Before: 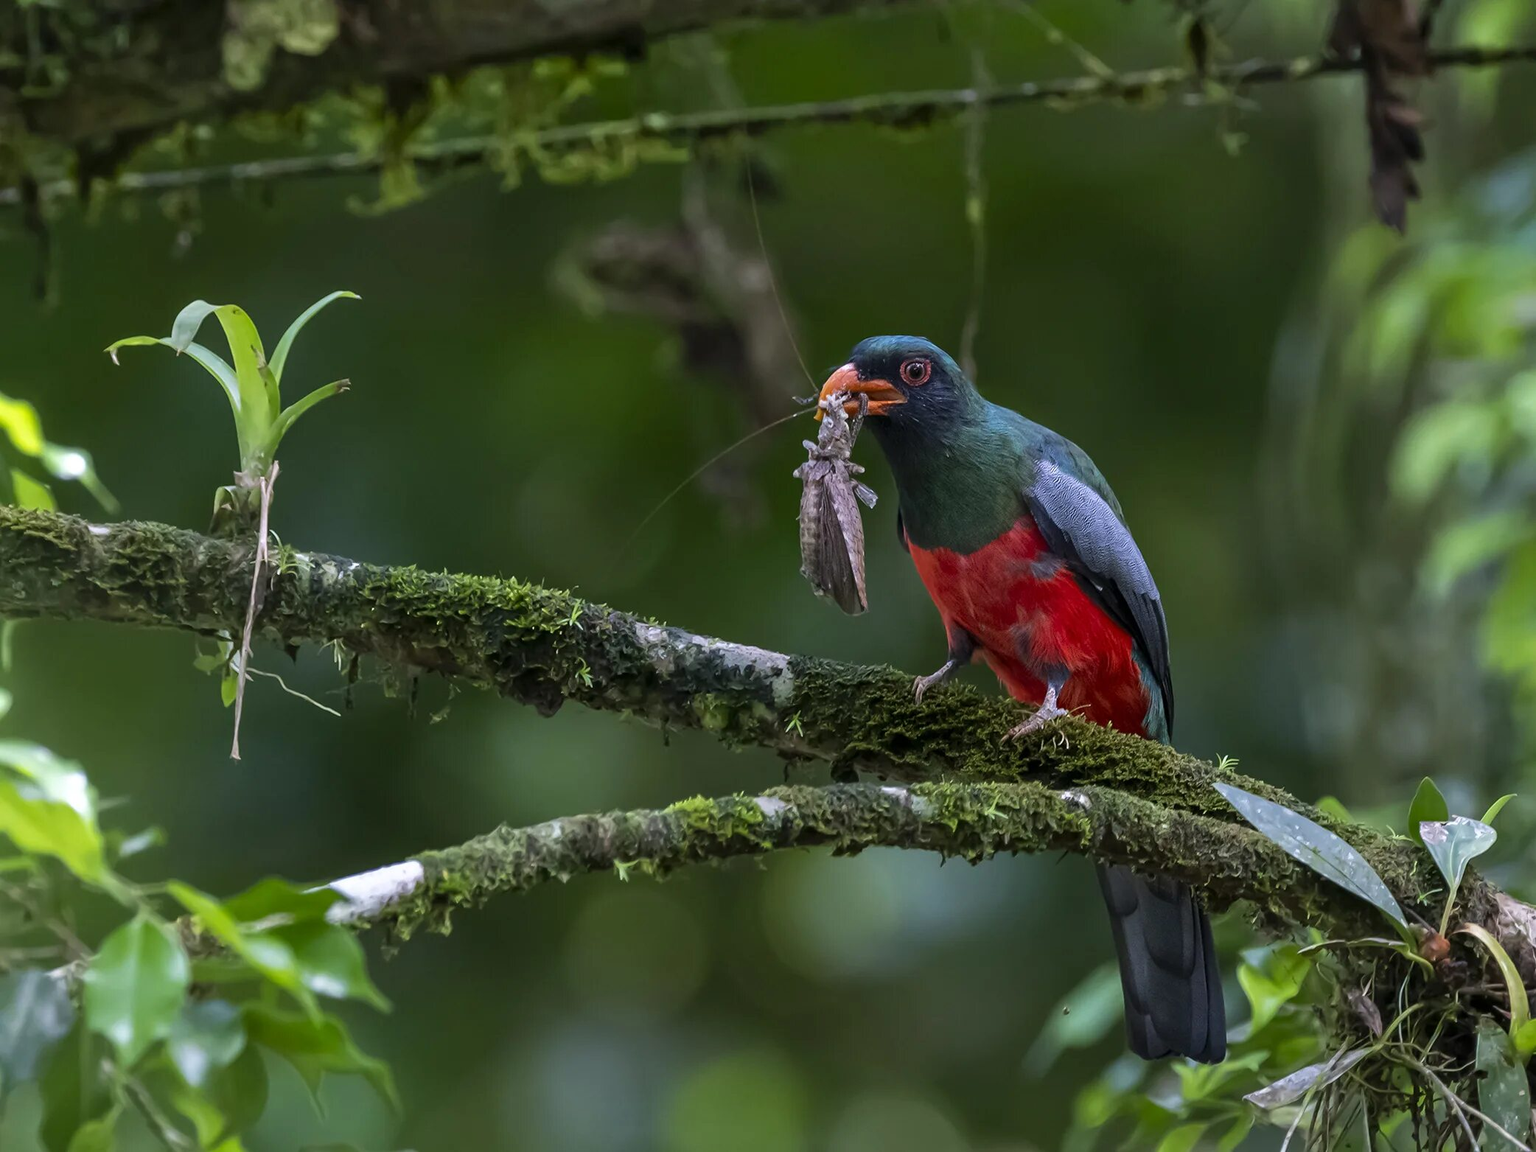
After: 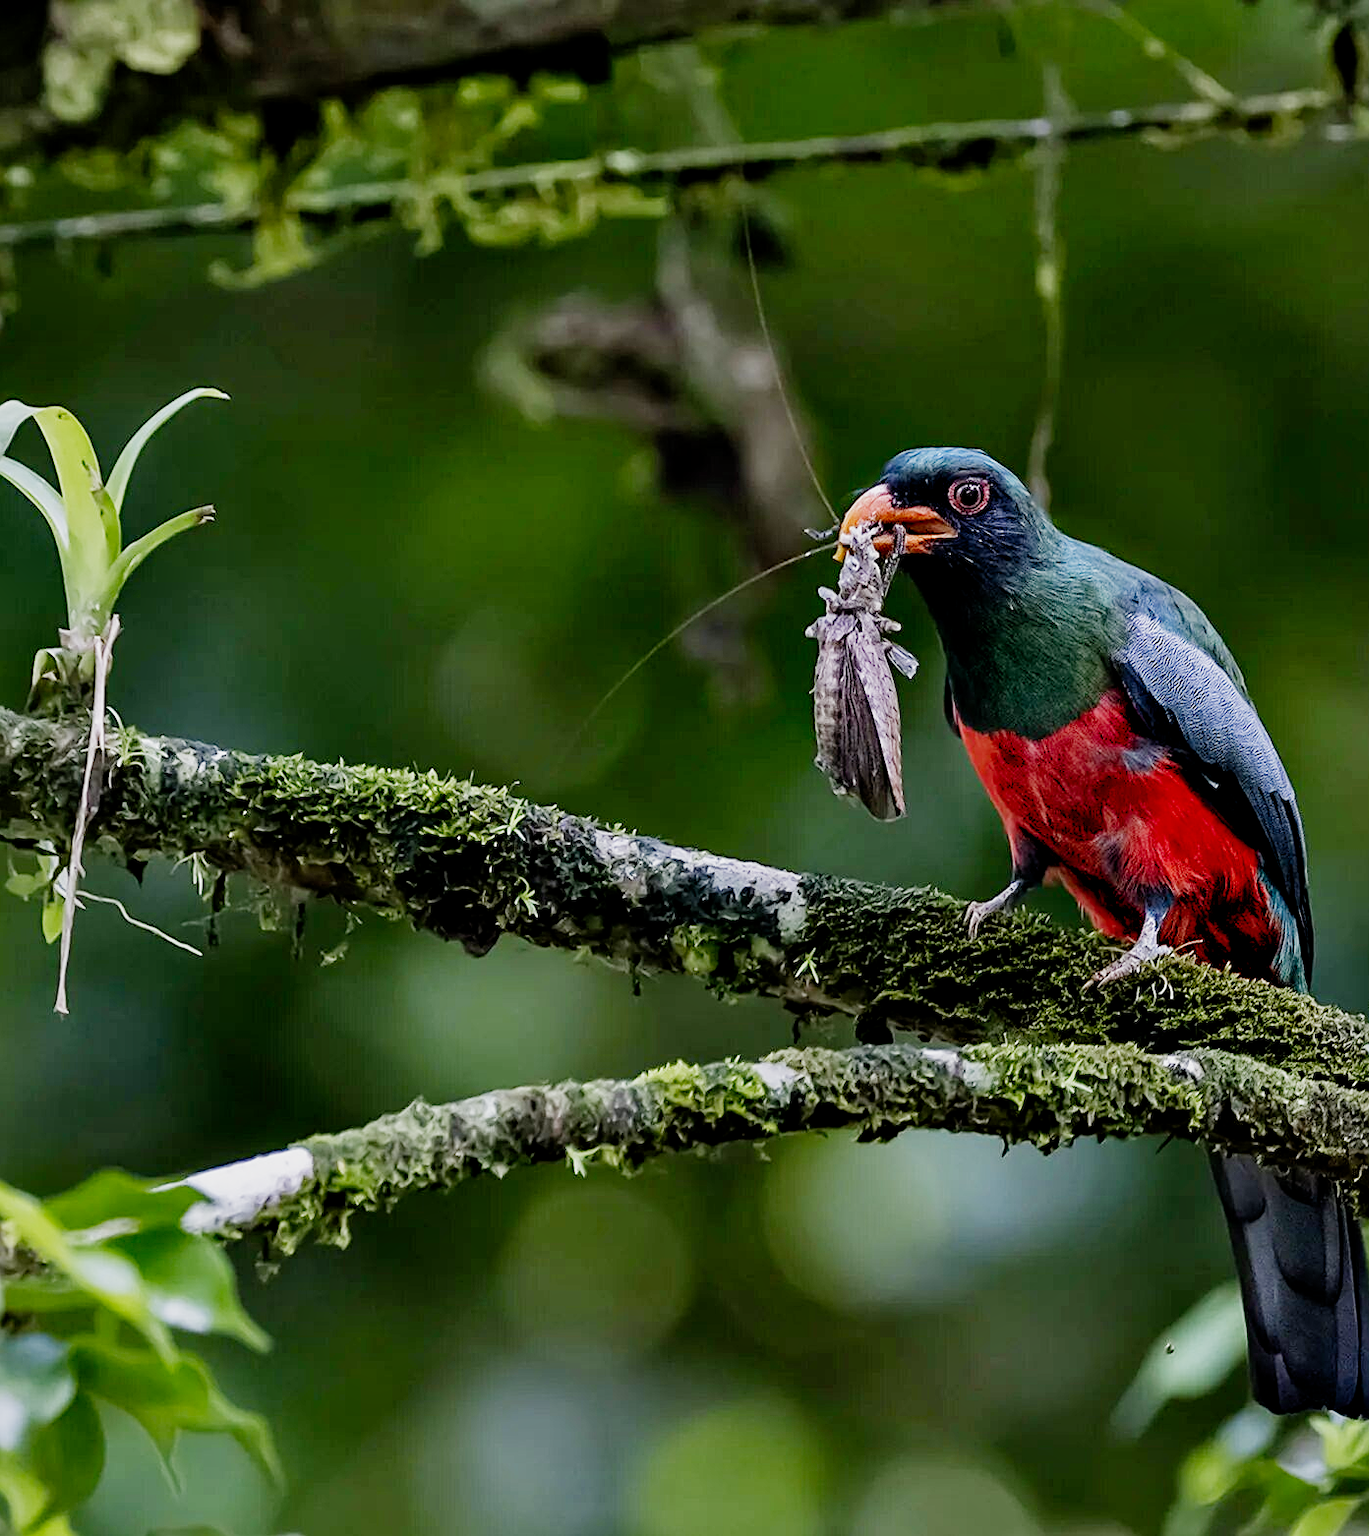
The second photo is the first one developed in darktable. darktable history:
crop and rotate: left 12.334%, right 20.798%
exposure: black level correction 0.001, exposure 0.499 EV, compensate exposure bias true, compensate highlight preservation false
contrast equalizer: octaves 7, y [[0.6 ×6], [0.55 ×6], [0 ×6], [0 ×6], [0 ×6]]
sharpen: on, module defaults
filmic rgb: middle gray luminance 29.99%, black relative exposure -8.99 EV, white relative exposure 6.98 EV, target black luminance 0%, hardness 2.91, latitude 1.68%, contrast 0.963, highlights saturation mix 5.76%, shadows ↔ highlights balance 11.41%, preserve chrominance no, color science v5 (2021)
